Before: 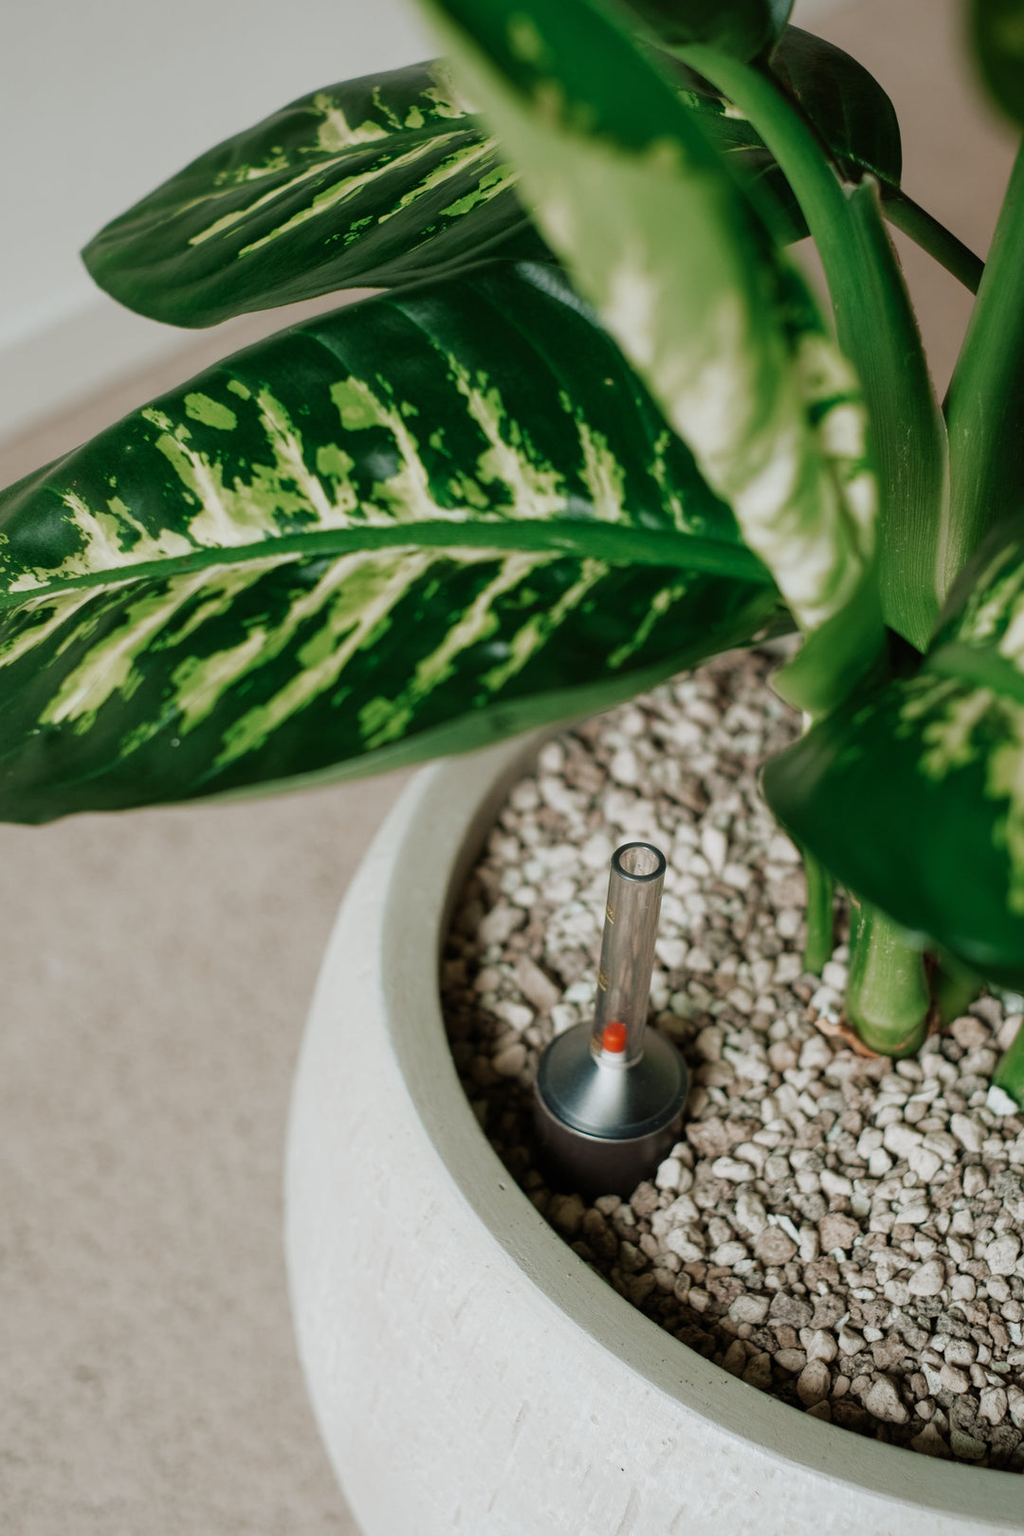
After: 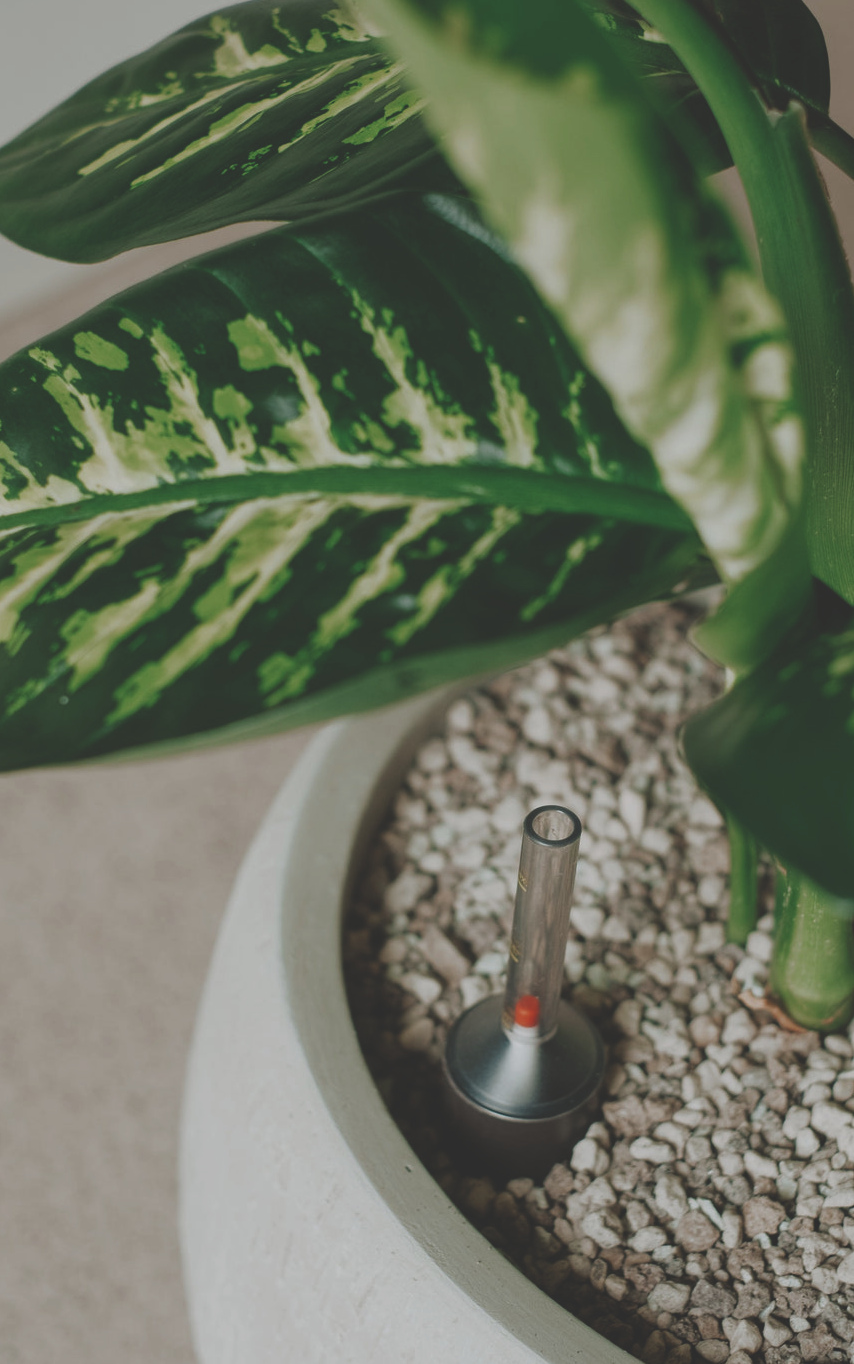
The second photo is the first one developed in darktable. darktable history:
exposure: black level correction -0.037, exposure -0.497 EV, compensate highlight preservation false
crop: left 11.244%, top 5.165%, right 9.597%, bottom 10.596%
